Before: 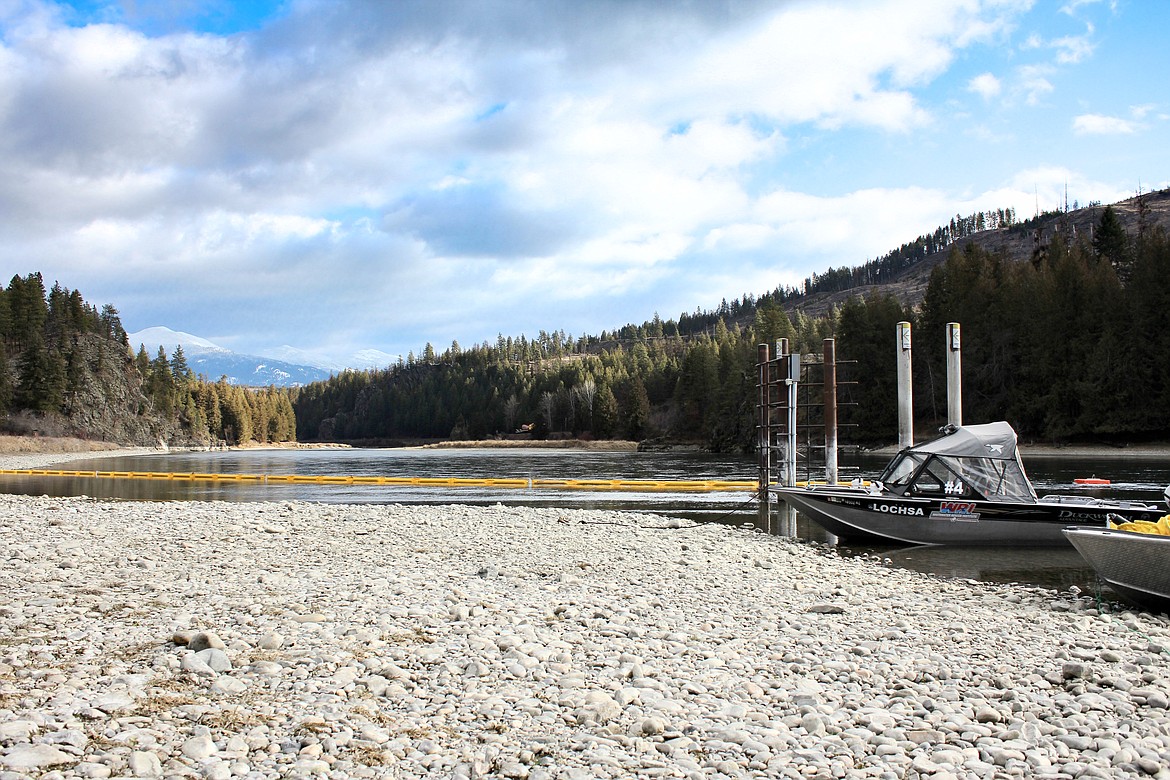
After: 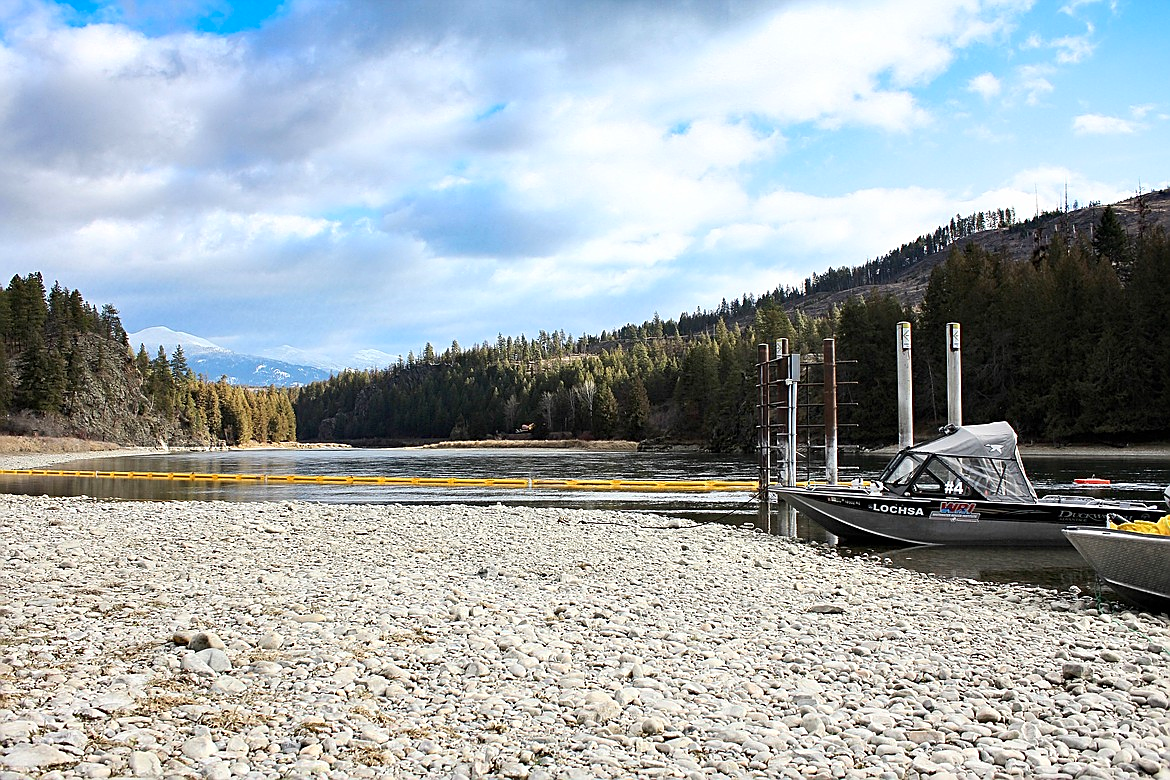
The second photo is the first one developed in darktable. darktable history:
contrast brightness saturation: contrast 0.038, saturation 0.155
sharpen: on, module defaults
